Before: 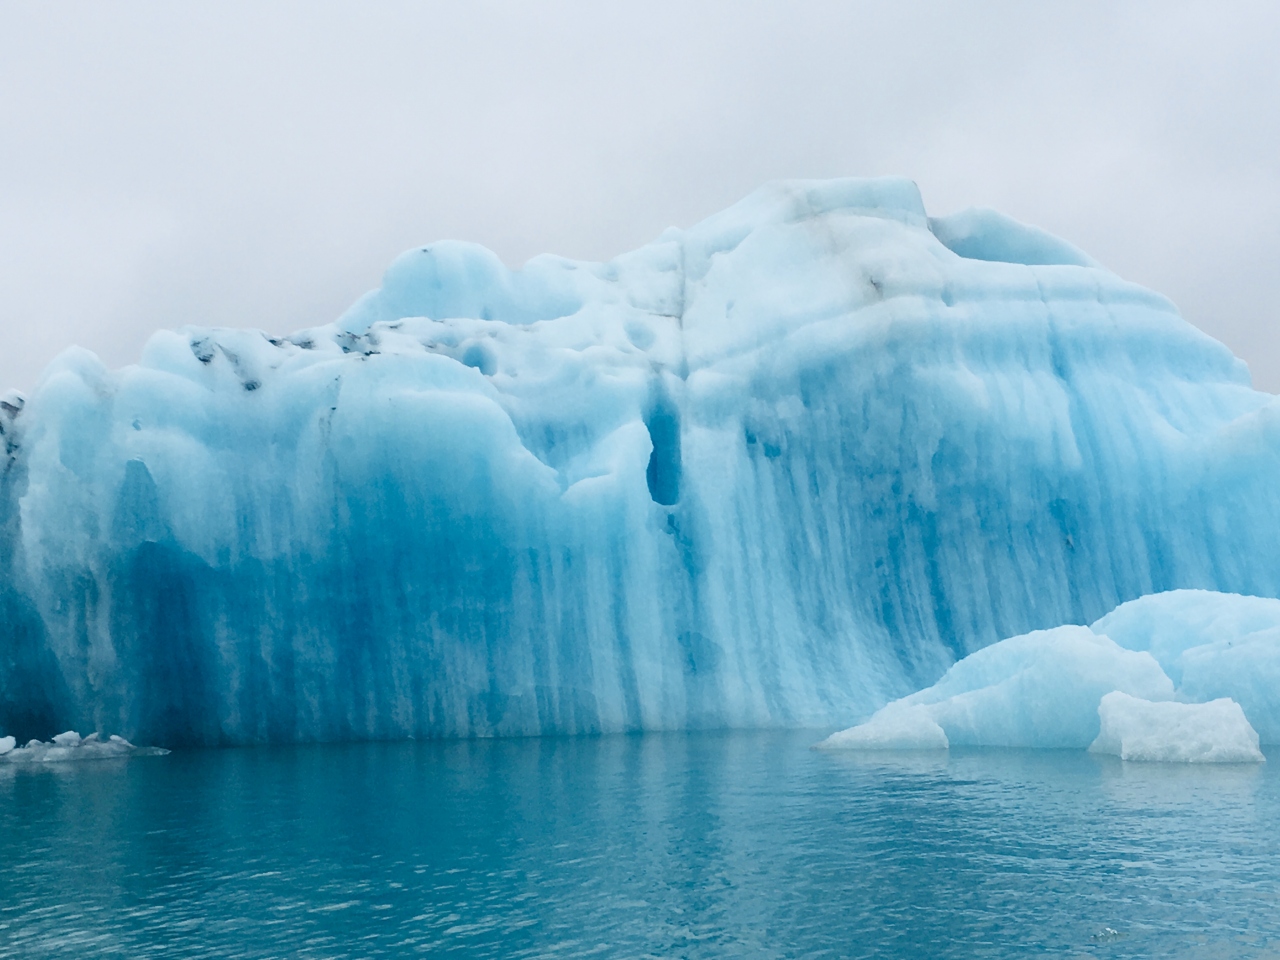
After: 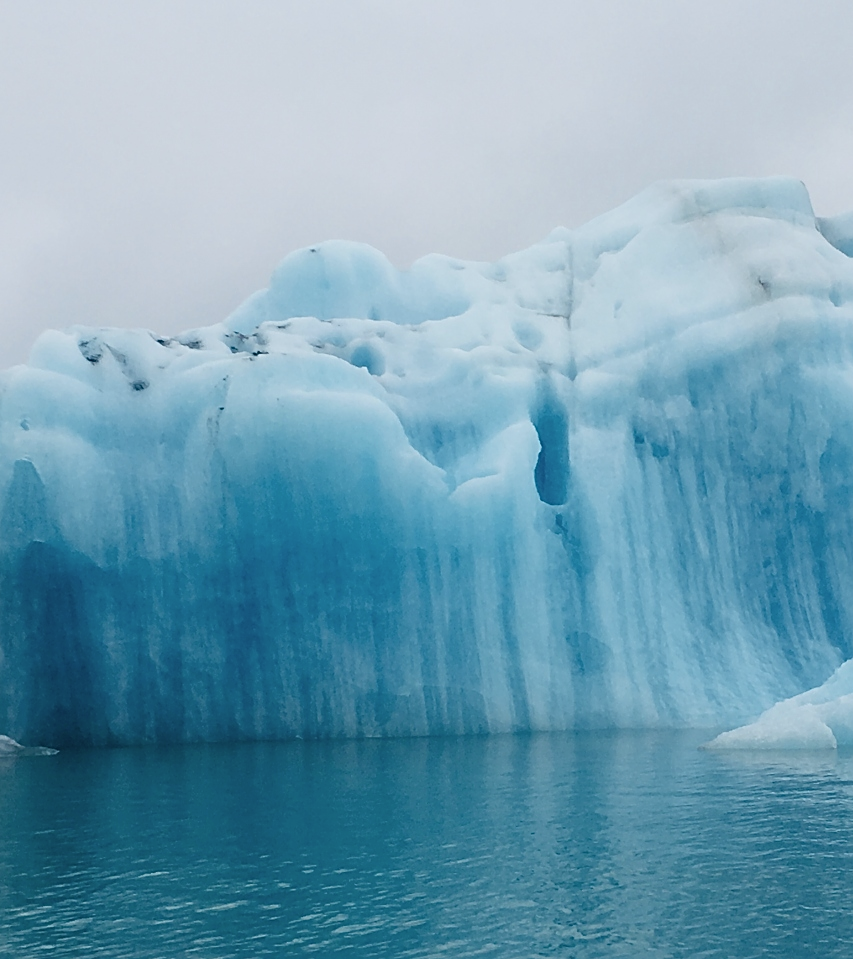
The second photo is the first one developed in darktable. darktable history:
sharpen: on, module defaults
contrast brightness saturation: contrast -0.08, brightness -0.04, saturation -0.11
crop and rotate: left 8.786%, right 24.548%
